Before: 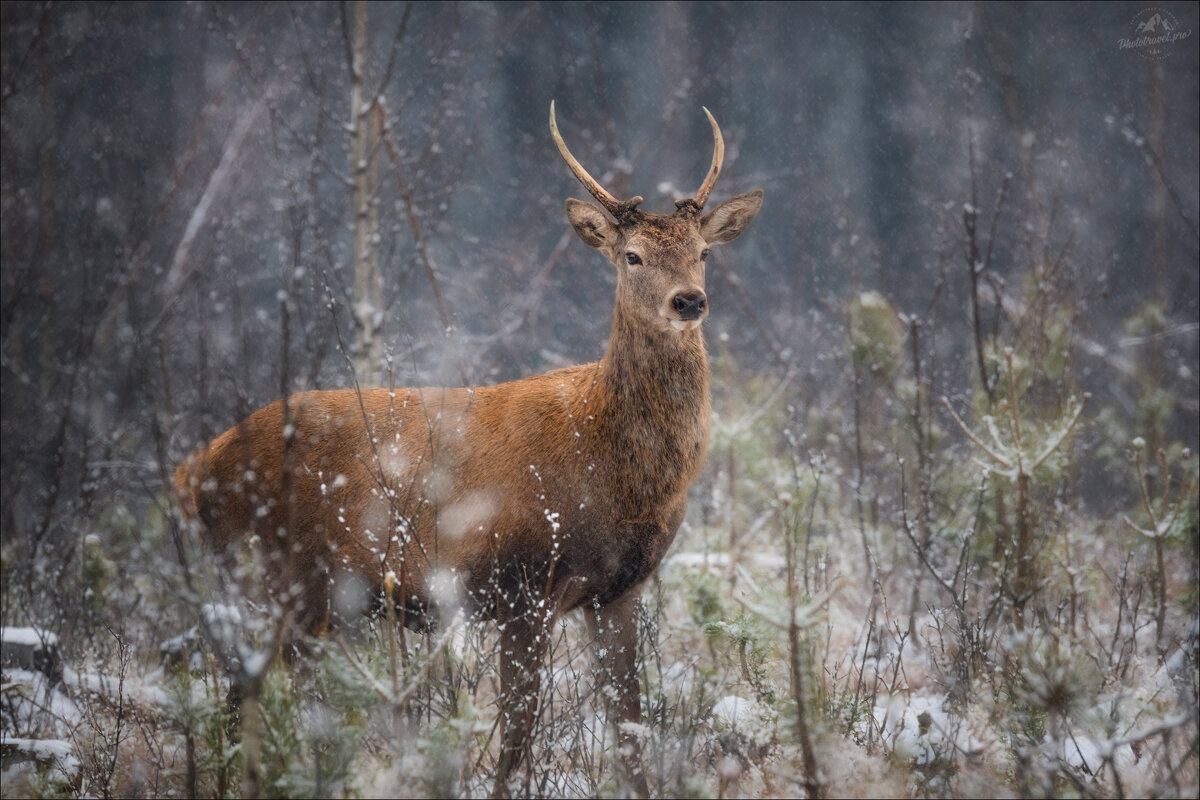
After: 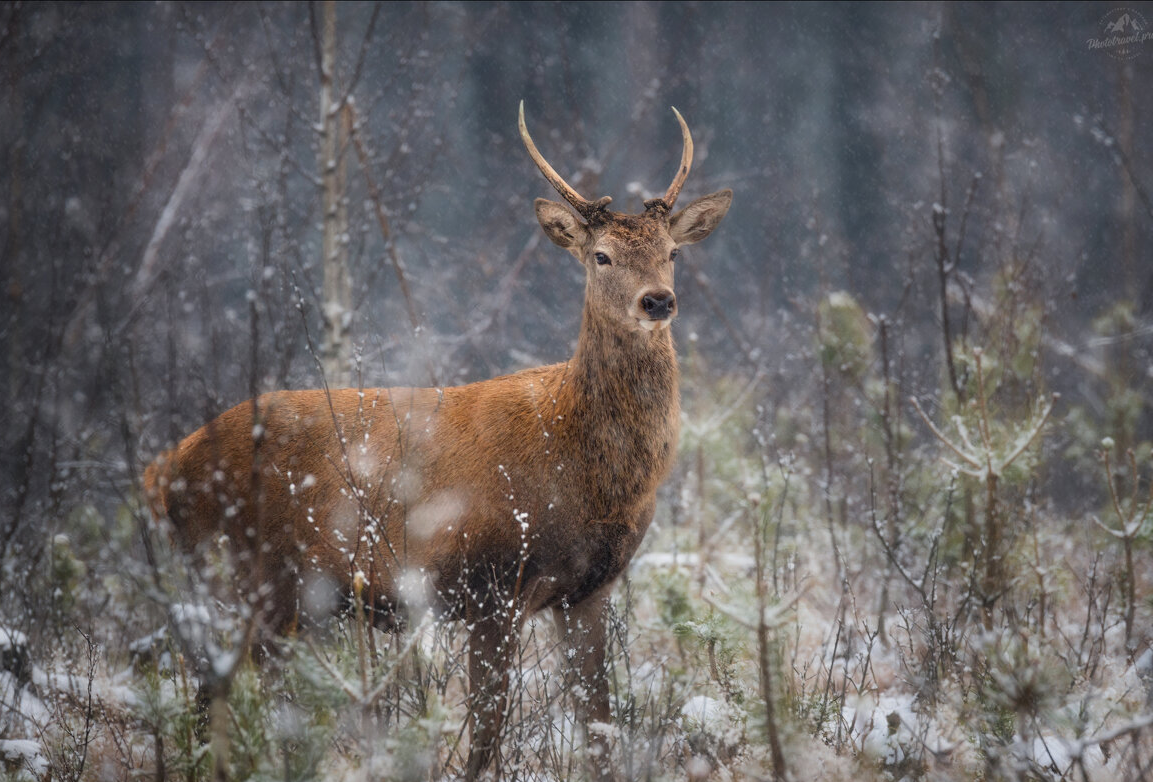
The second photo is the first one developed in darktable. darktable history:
crop and rotate: left 2.603%, right 1.258%, bottom 2.167%
